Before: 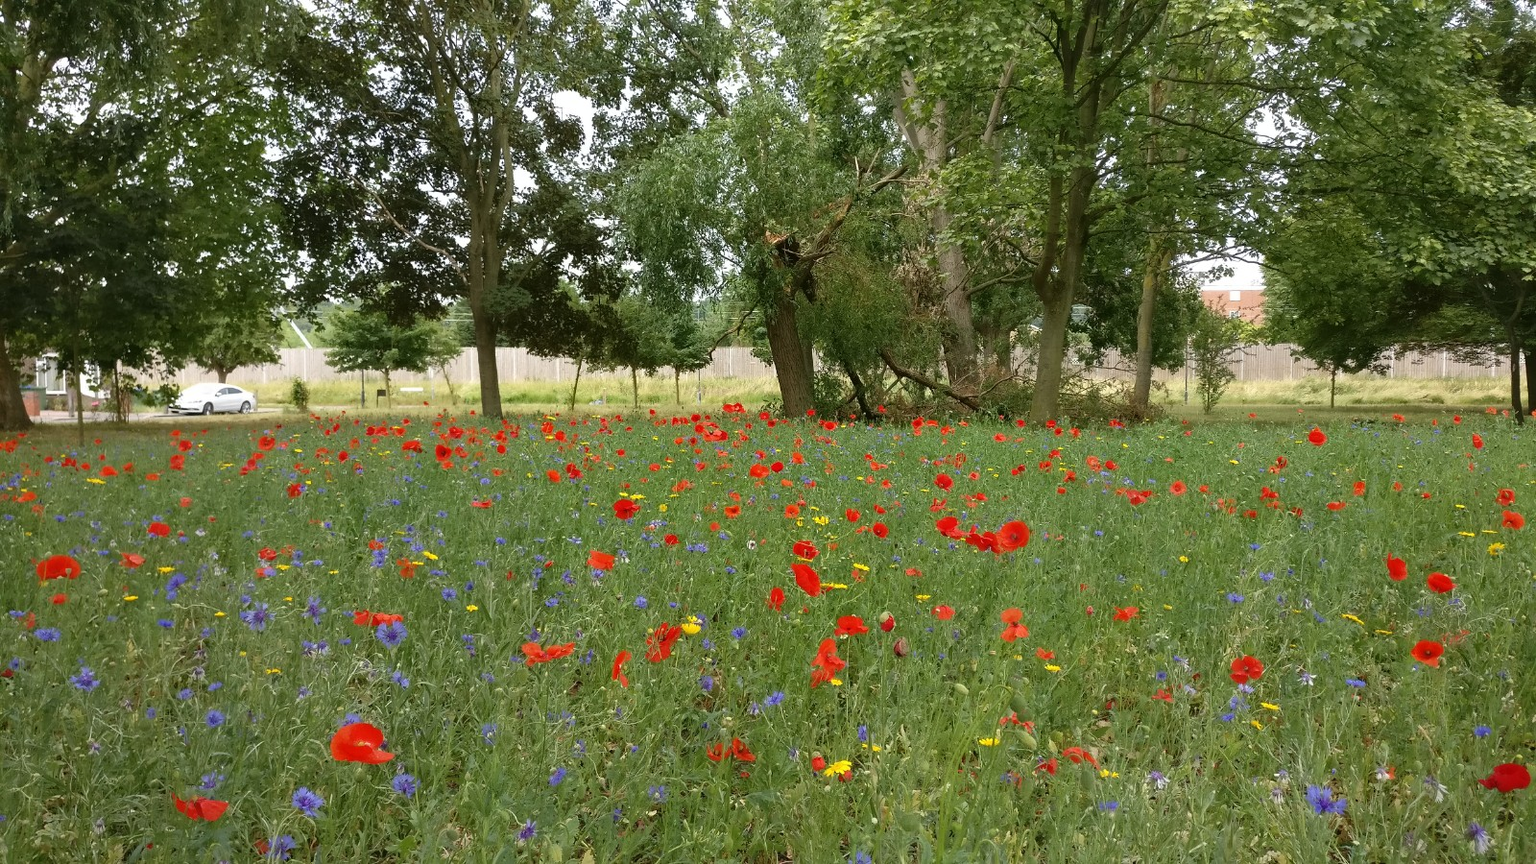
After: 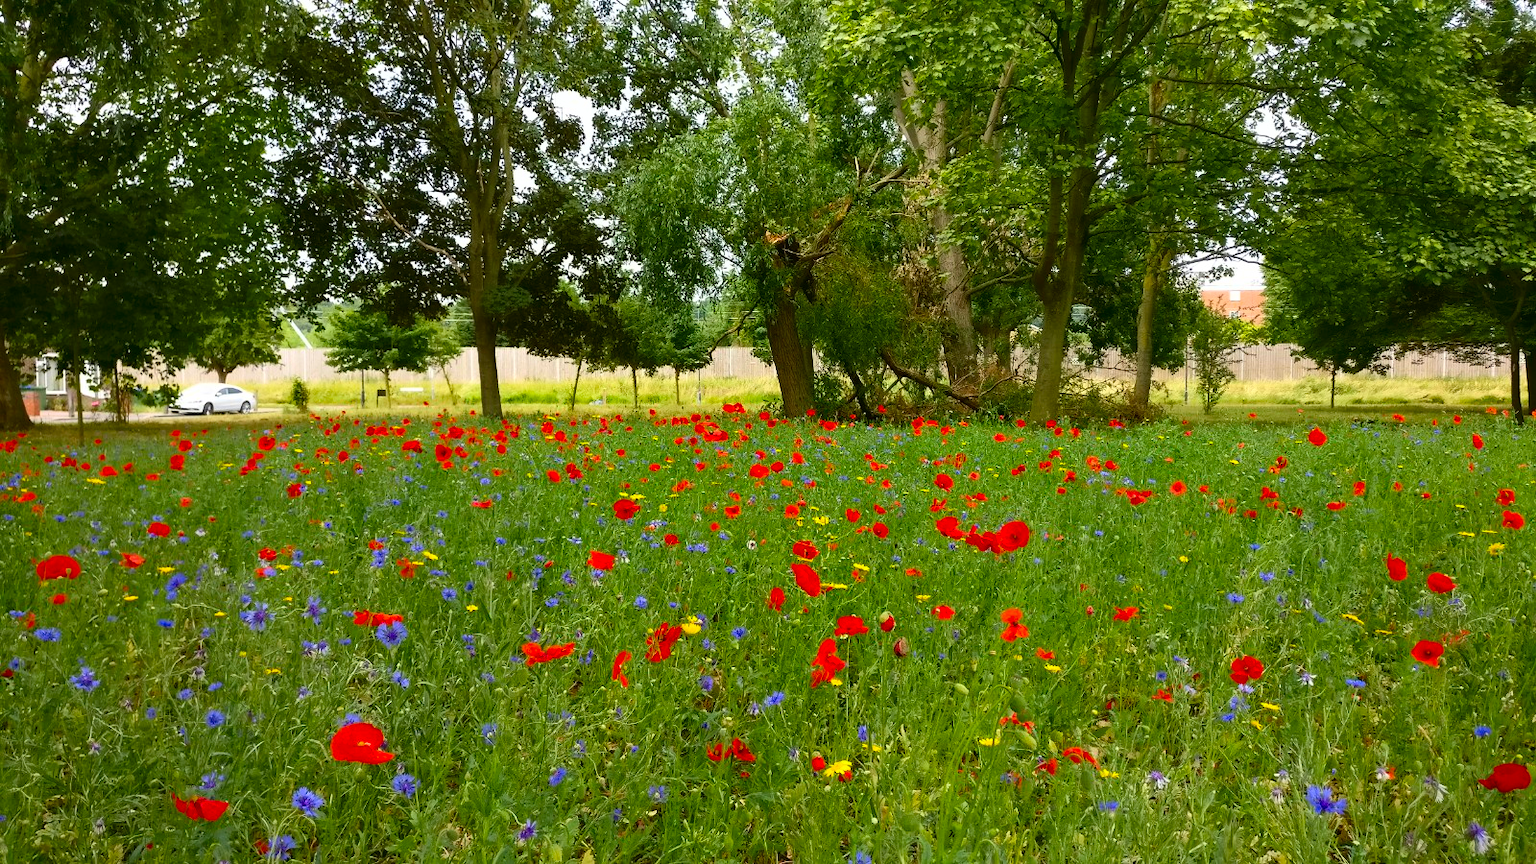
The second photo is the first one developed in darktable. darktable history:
contrast brightness saturation: contrast 0.18, saturation 0.3
color balance rgb: perceptual saturation grading › global saturation 20%, global vibrance 20%
